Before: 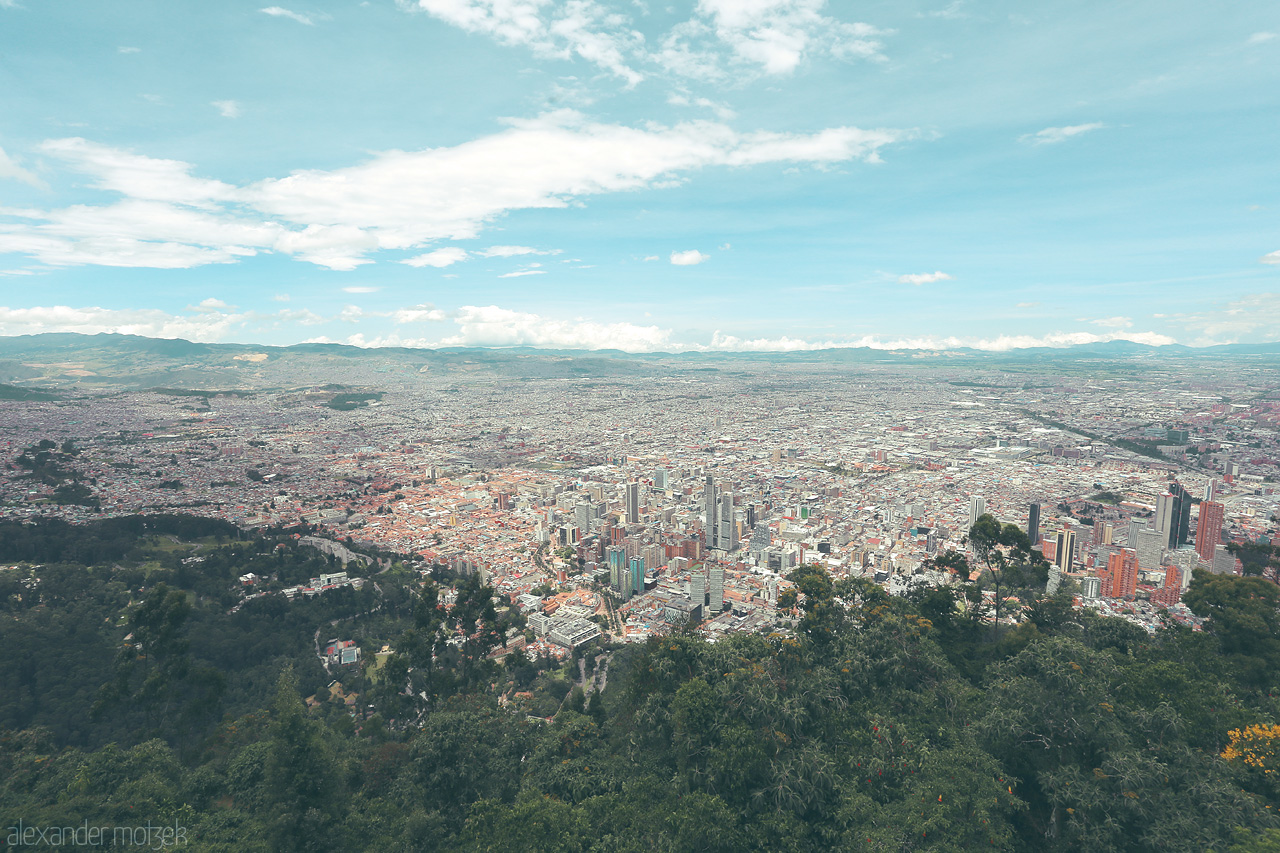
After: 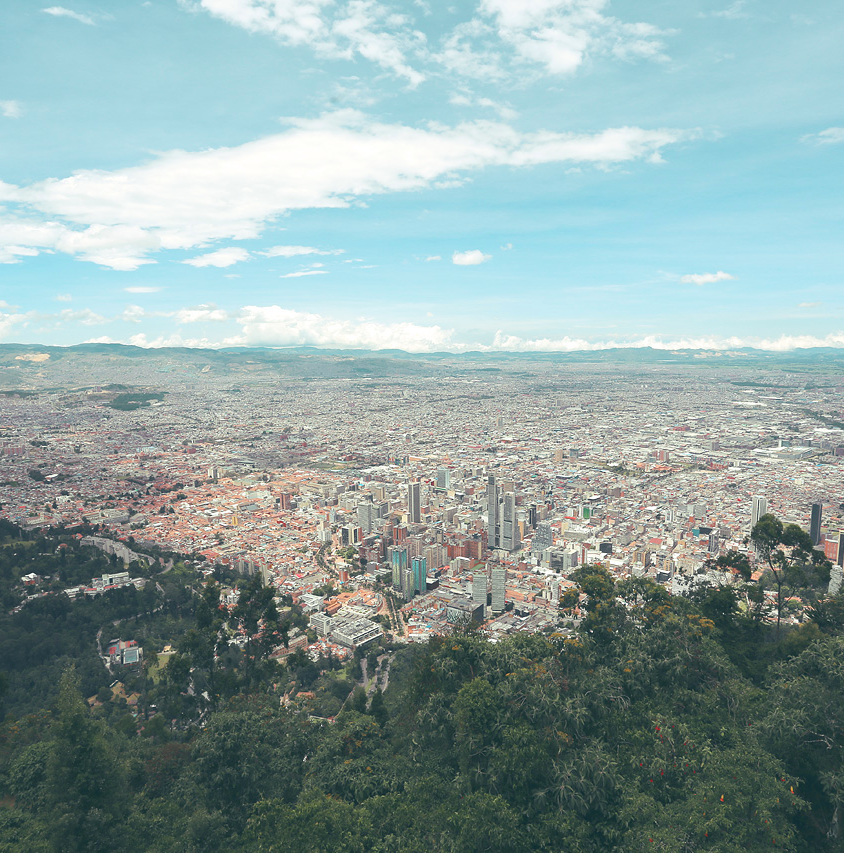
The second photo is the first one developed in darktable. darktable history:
contrast brightness saturation: contrast 0.042, saturation 0.068
crop: left 17.065%, right 16.955%
